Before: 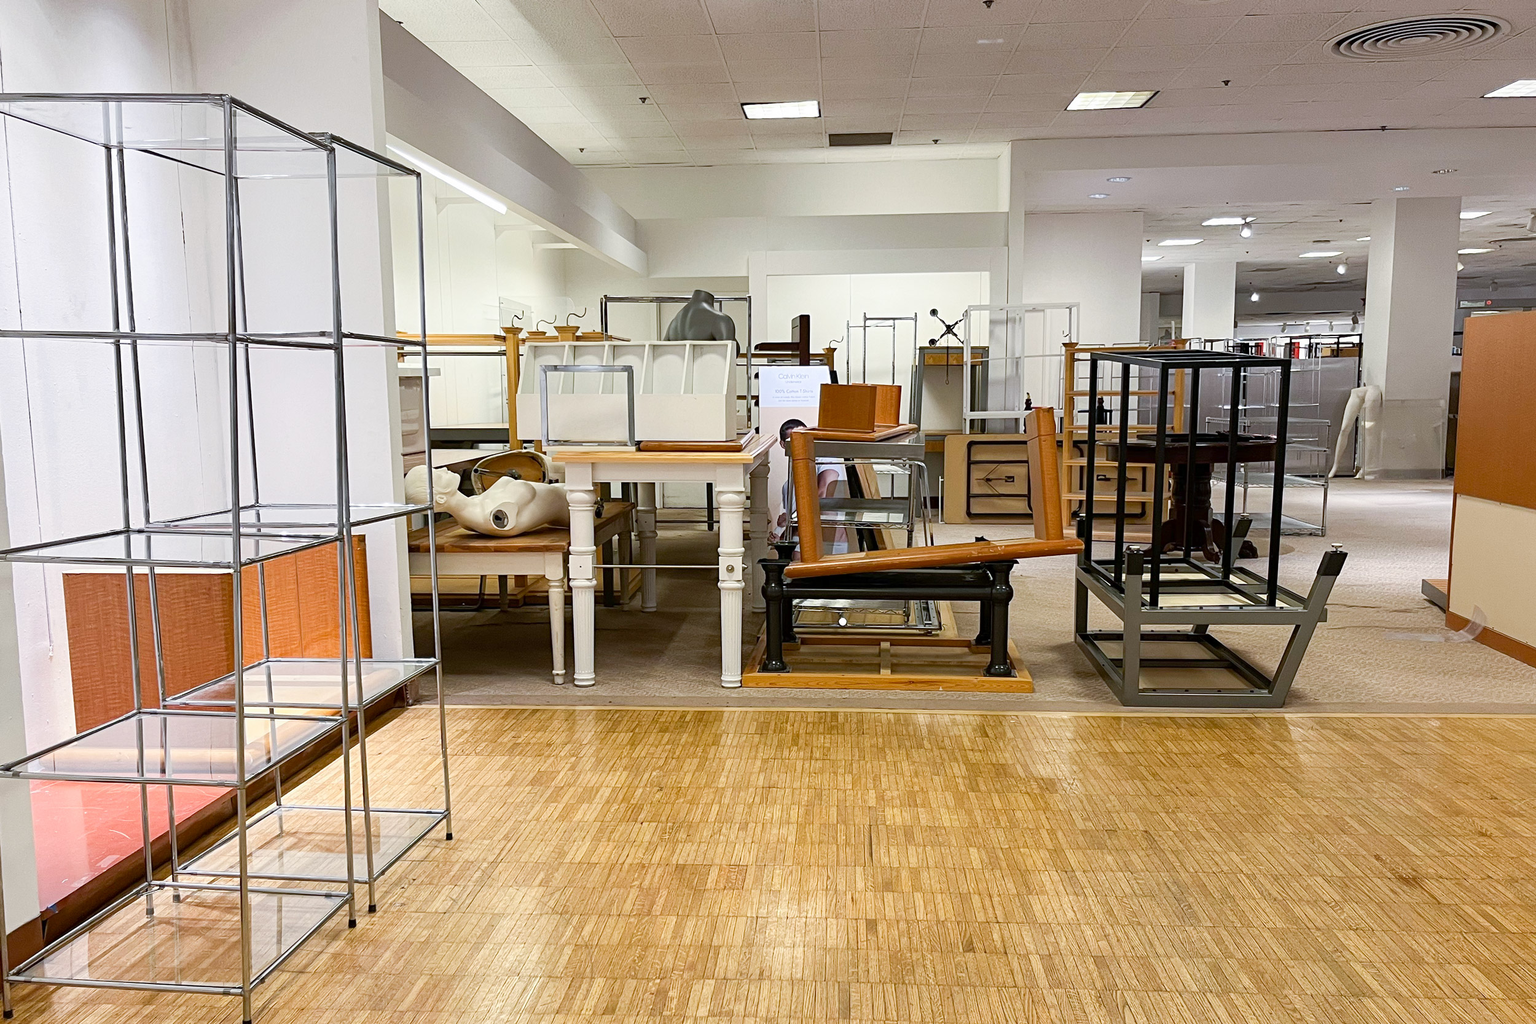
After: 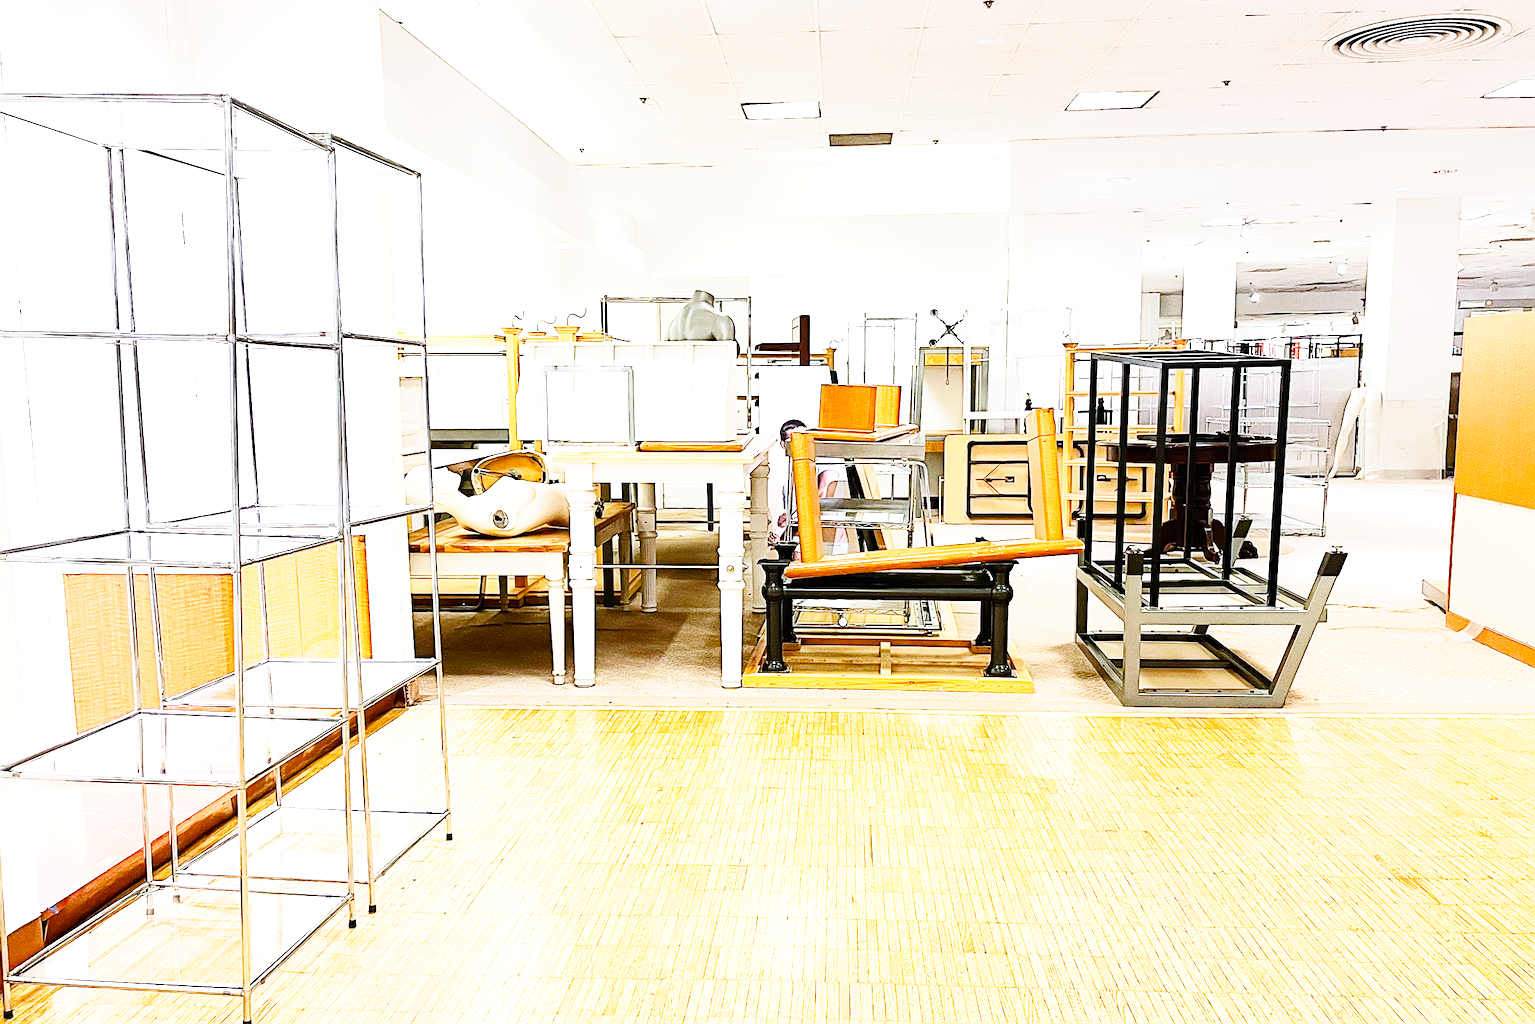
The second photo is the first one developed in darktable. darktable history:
shadows and highlights: shadows 0.414, highlights 38.74
sharpen: on, module defaults
exposure: exposure 1.001 EV, compensate highlight preservation false
base curve: curves: ch0 [(0, 0) (0, 0.001) (0.001, 0.001) (0.004, 0.002) (0.007, 0.004) (0.015, 0.013) (0.033, 0.045) (0.052, 0.096) (0.075, 0.17) (0.099, 0.241) (0.163, 0.42) (0.219, 0.55) (0.259, 0.616) (0.327, 0.722) (0.365, 0.765) (0.522, 0.873) (0.547, 0.881) (0.689, 0.919) (0.826, 0.952) (1, 1)], preserve colors none
